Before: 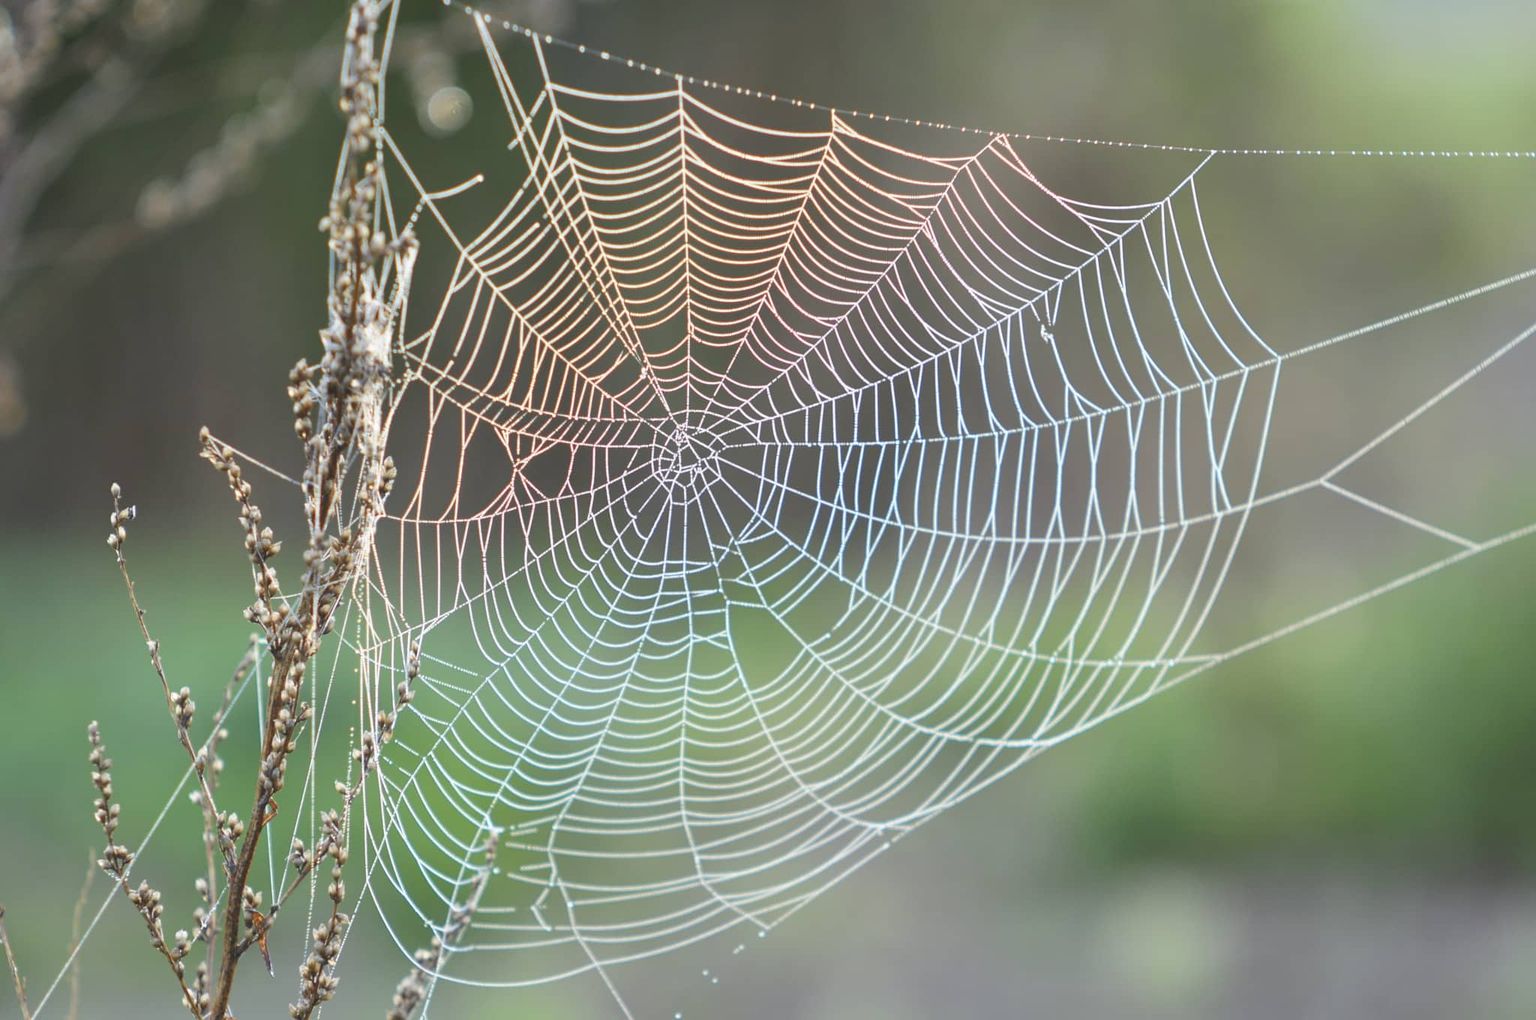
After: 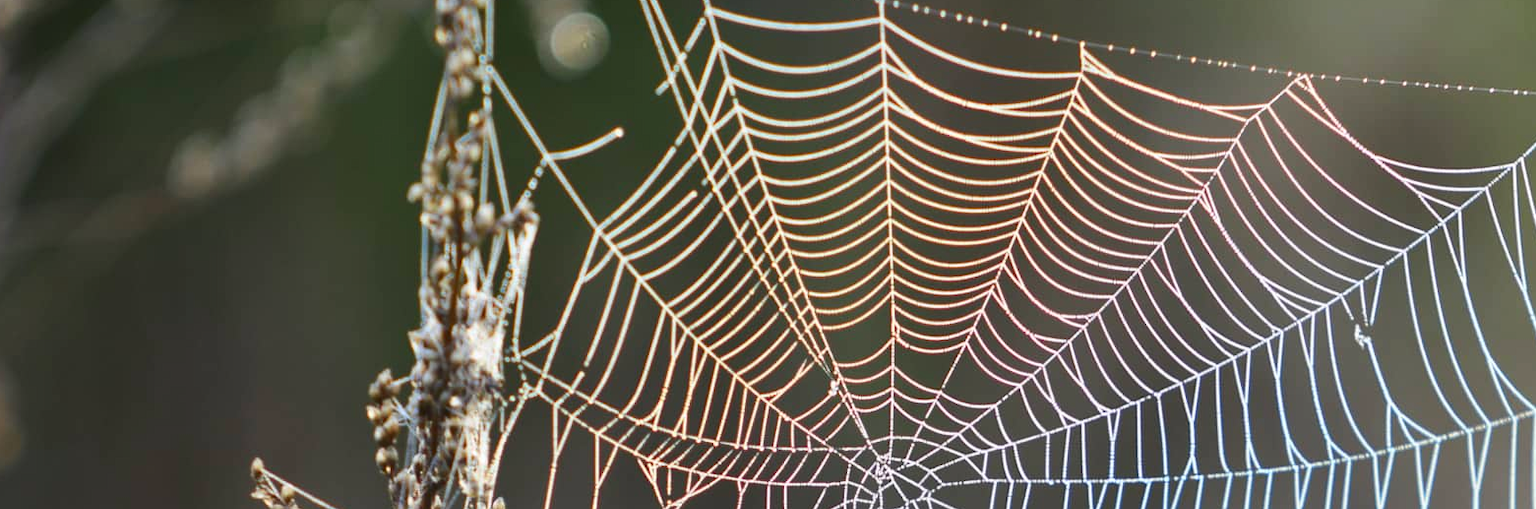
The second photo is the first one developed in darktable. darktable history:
crop: left 0.579%, top 7.627%, right 23.167%, bottom 54.275%
contrast brightness saturation: contrast 0.12, brightness -0.12, saturation 0.2
